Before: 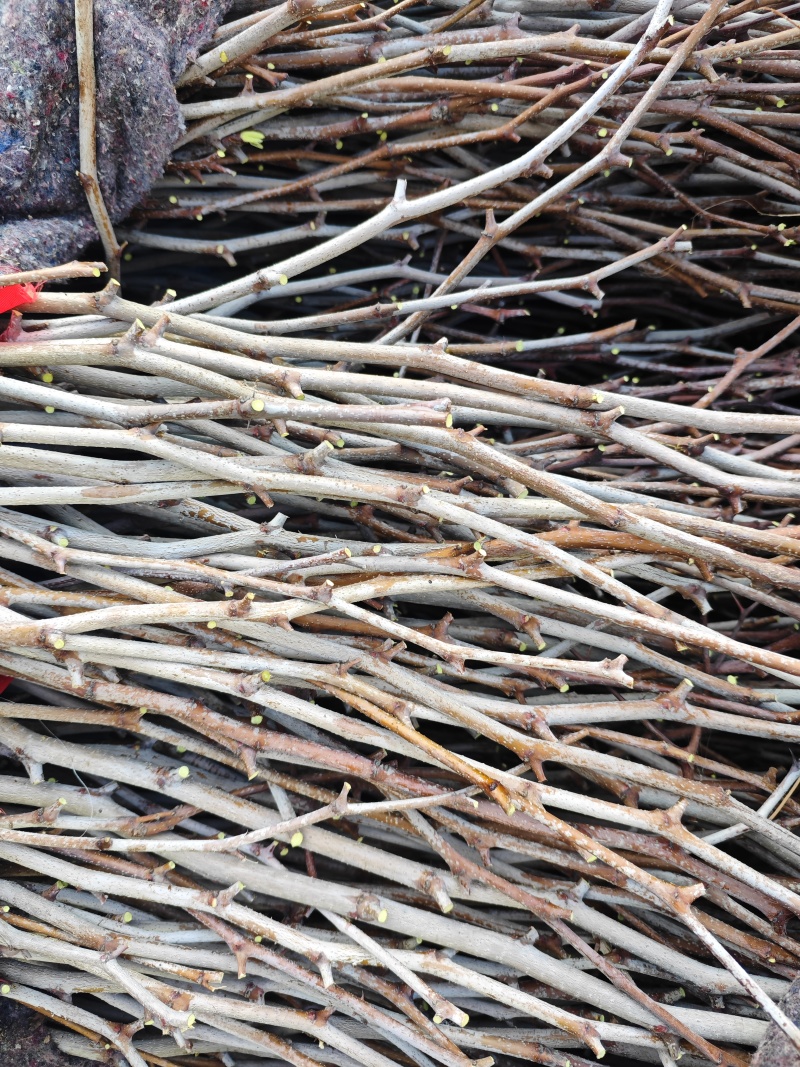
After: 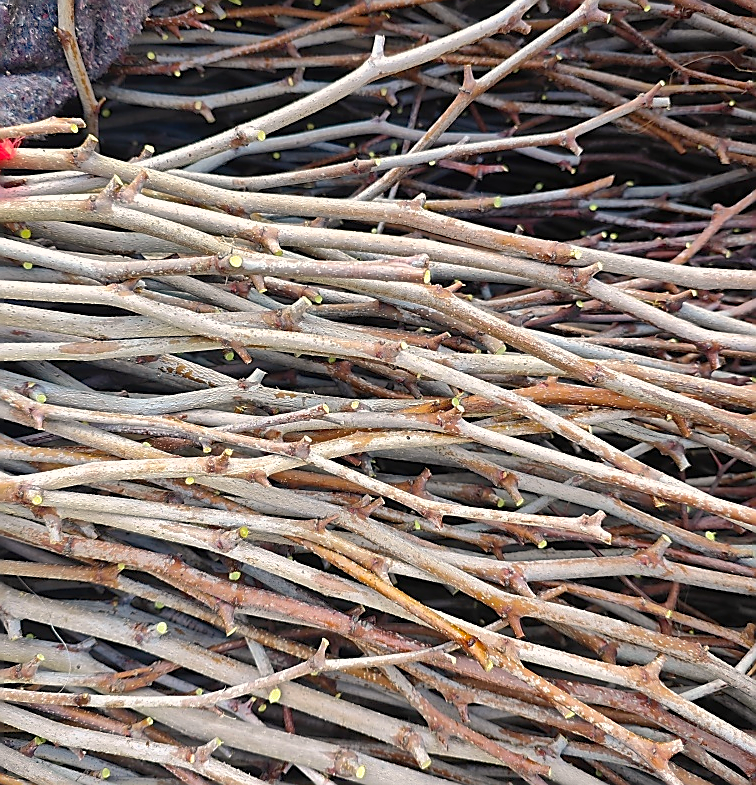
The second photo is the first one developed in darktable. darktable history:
crop and rotate: left 2.974%, top 13.562%, right 2.463%, bottom 12.776%
shadows and highlights: on, module defaults
color correction: highlights a* 3.92, highlights b* 5.07
sharpen: radius 1.415, amount 1.236, threshold 0.779
